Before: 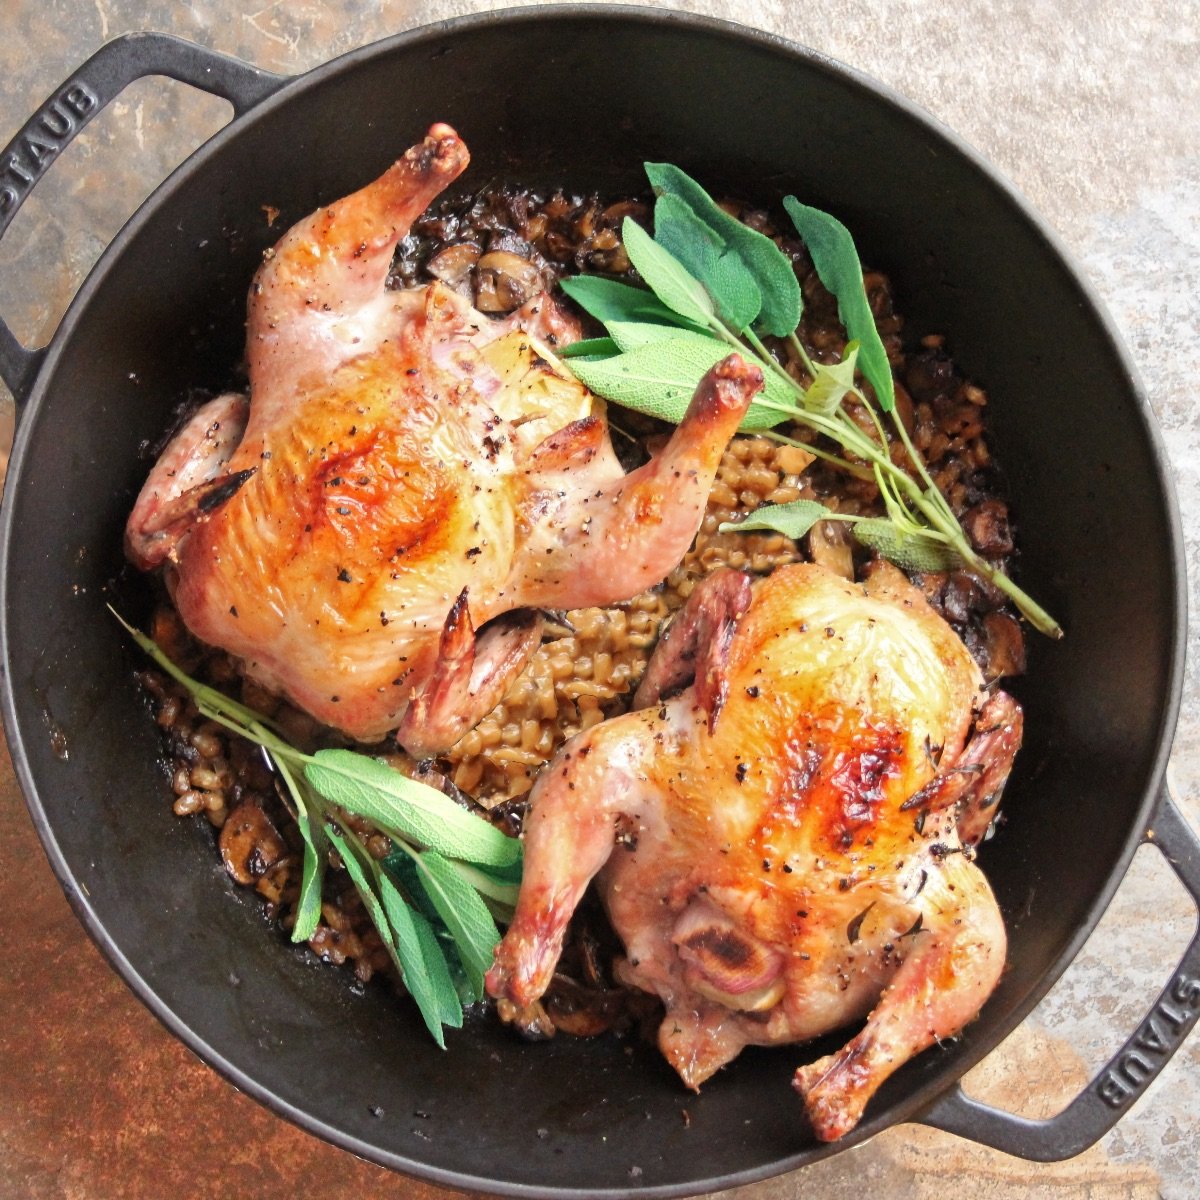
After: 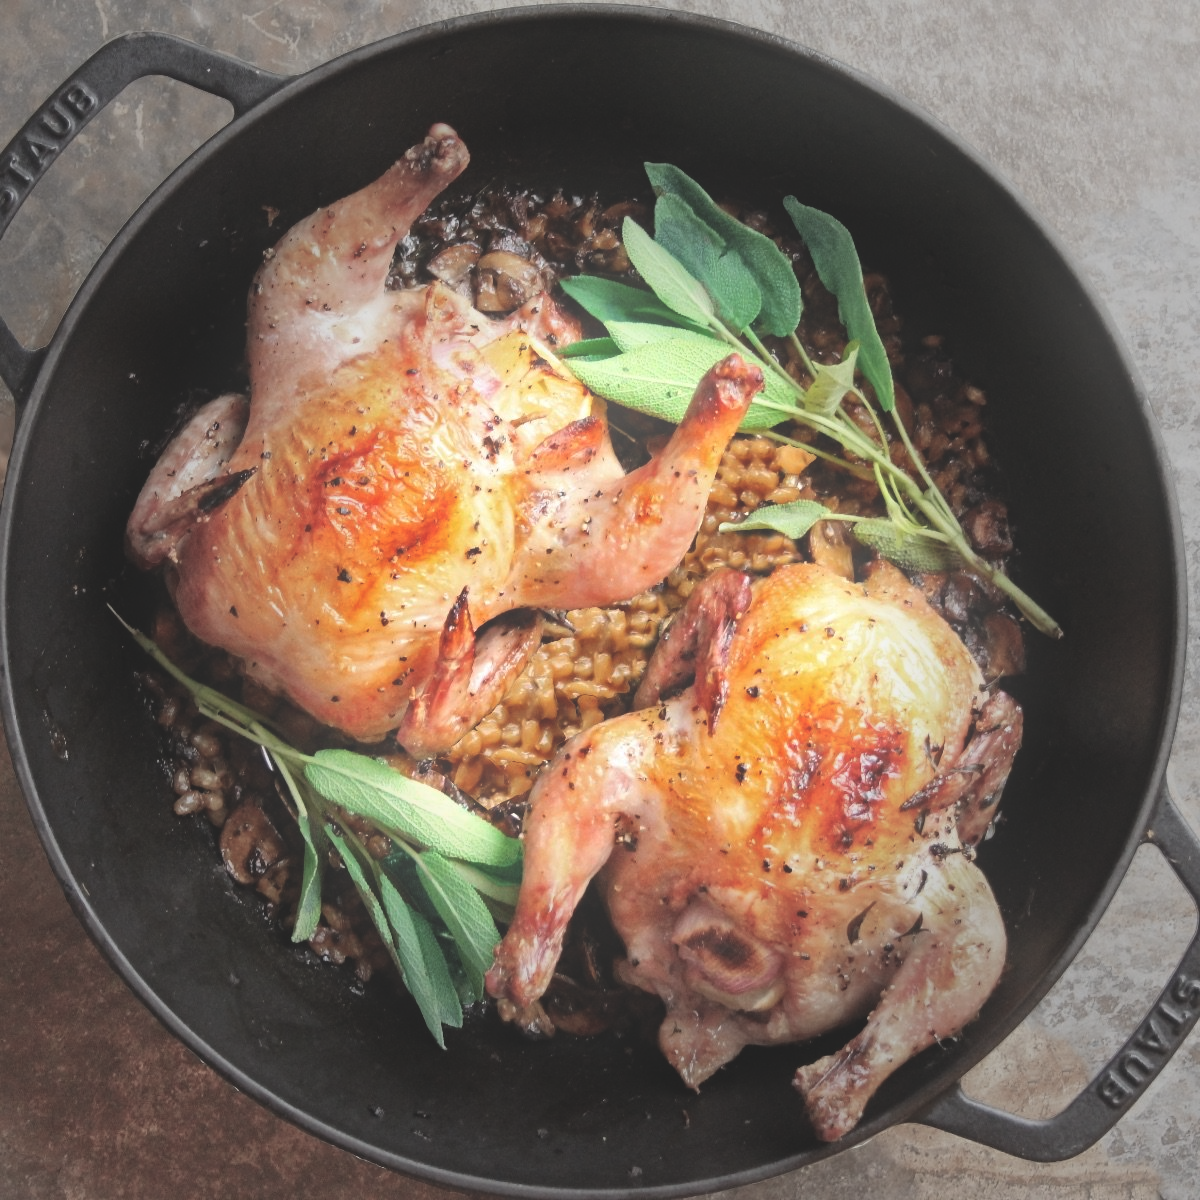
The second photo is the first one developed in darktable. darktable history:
exposure: black level correction -0.03, compensate highlight preservation false
bloom: size 15%, threshold 97%, strength 7%
vignetting: fall-off start 40%, fall-off radius 40%
